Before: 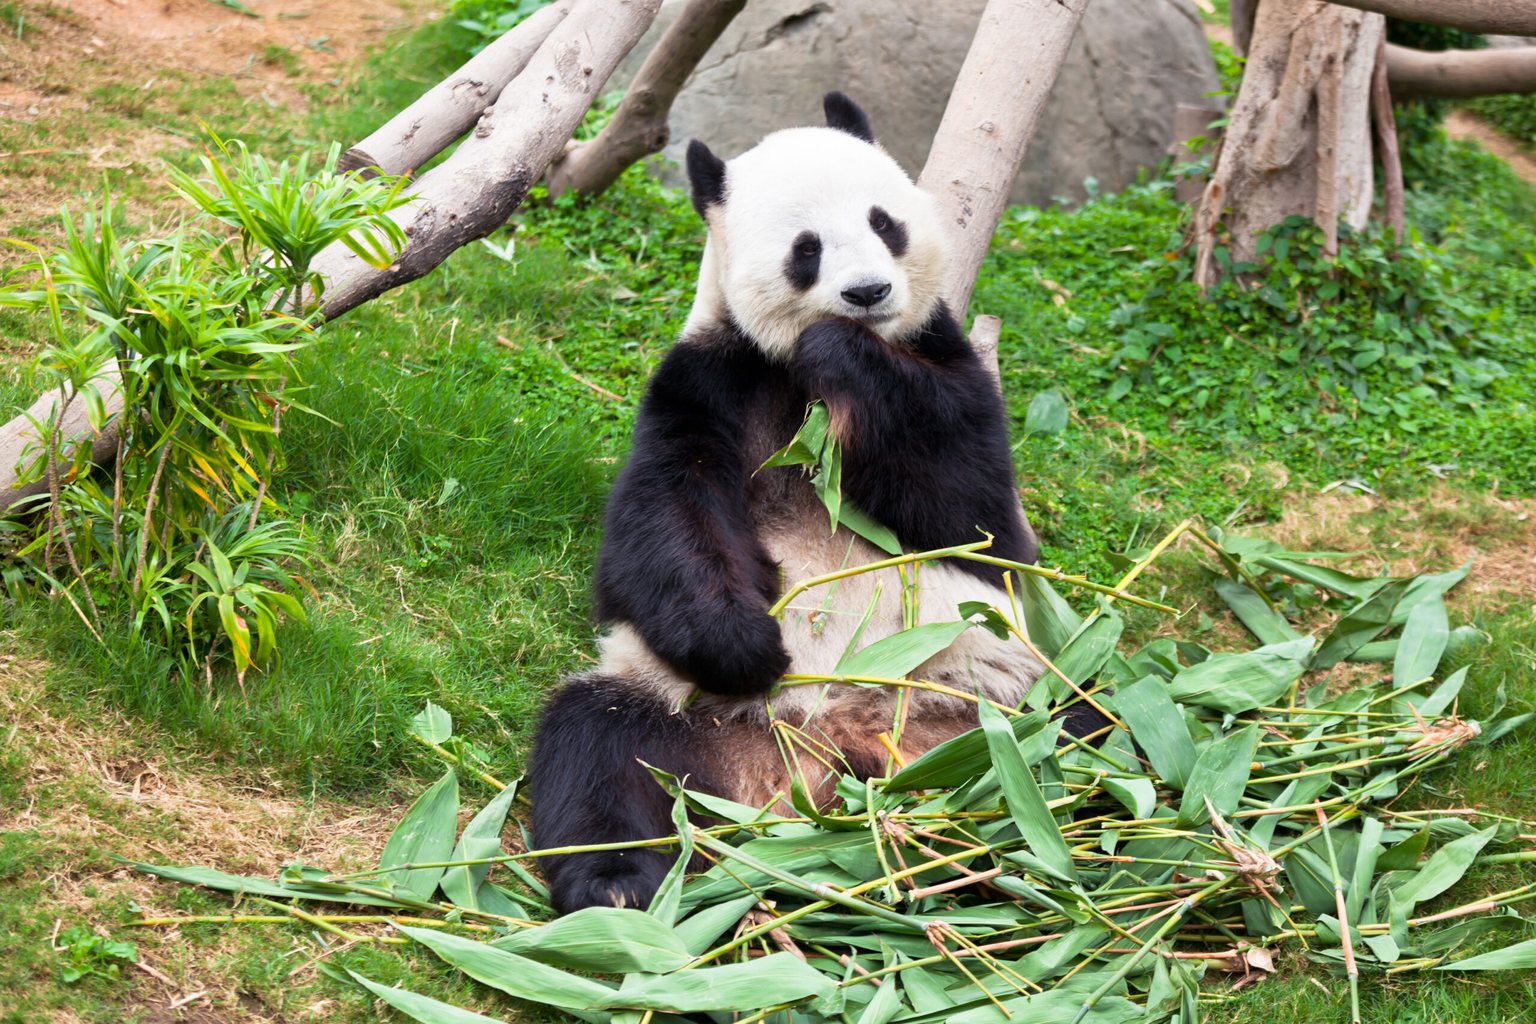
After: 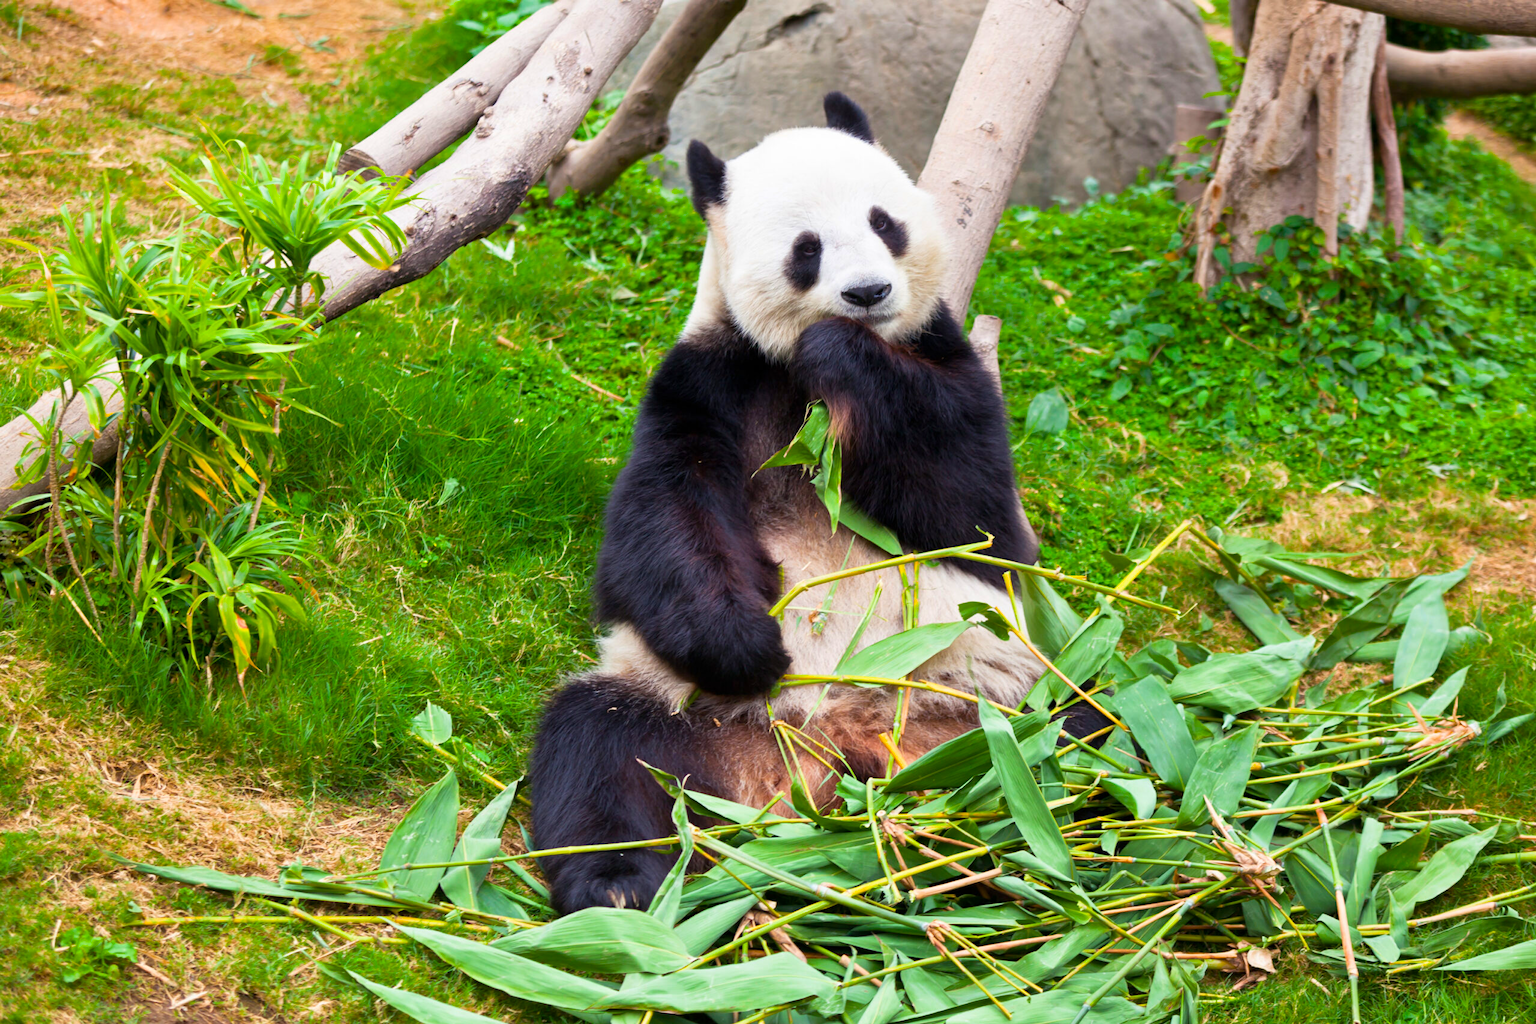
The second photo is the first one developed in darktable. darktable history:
color balance rgb: linear chroma grading › global chroma 1.865%, linear chroma grading › mid-tones -1.006%, perceptual saturation grading › global saturation 29.913%, global vibrance 20%
